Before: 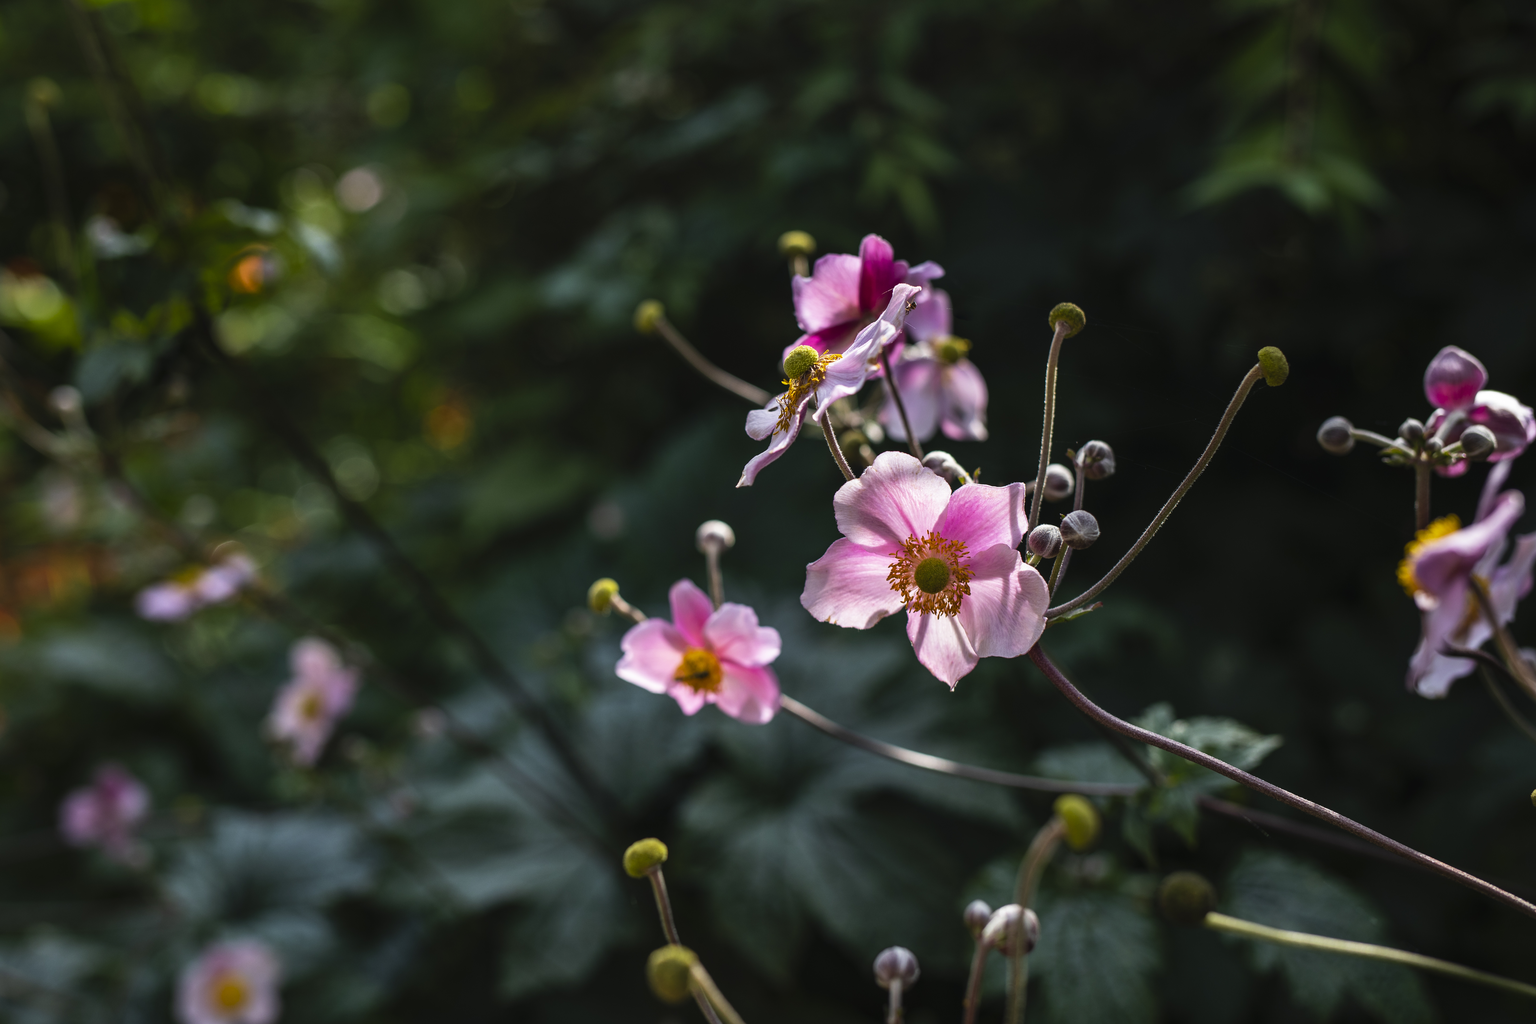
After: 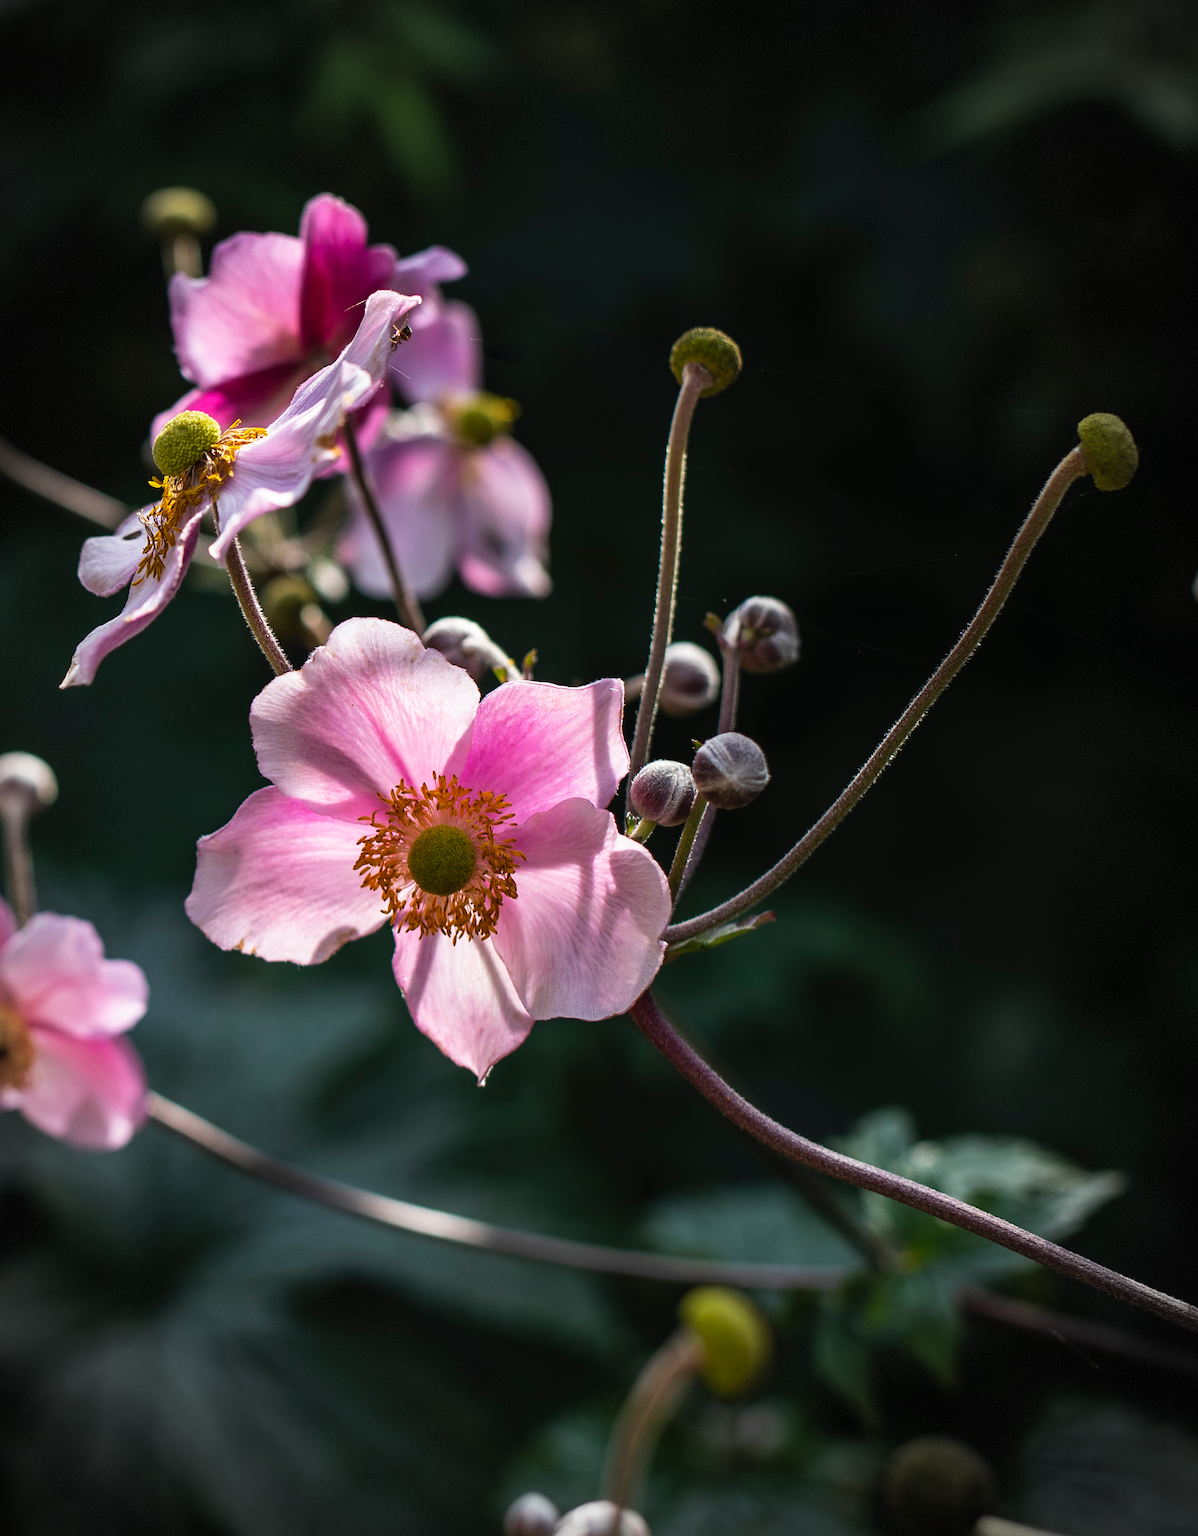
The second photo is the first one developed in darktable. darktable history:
crop: left 45.937%, top 13.187%, right 14.061%, bottom 9.923%
vignetting: brightness -0.614, saturation -0.673, automatic ratio true, dithering 8-bit output, unbound false
